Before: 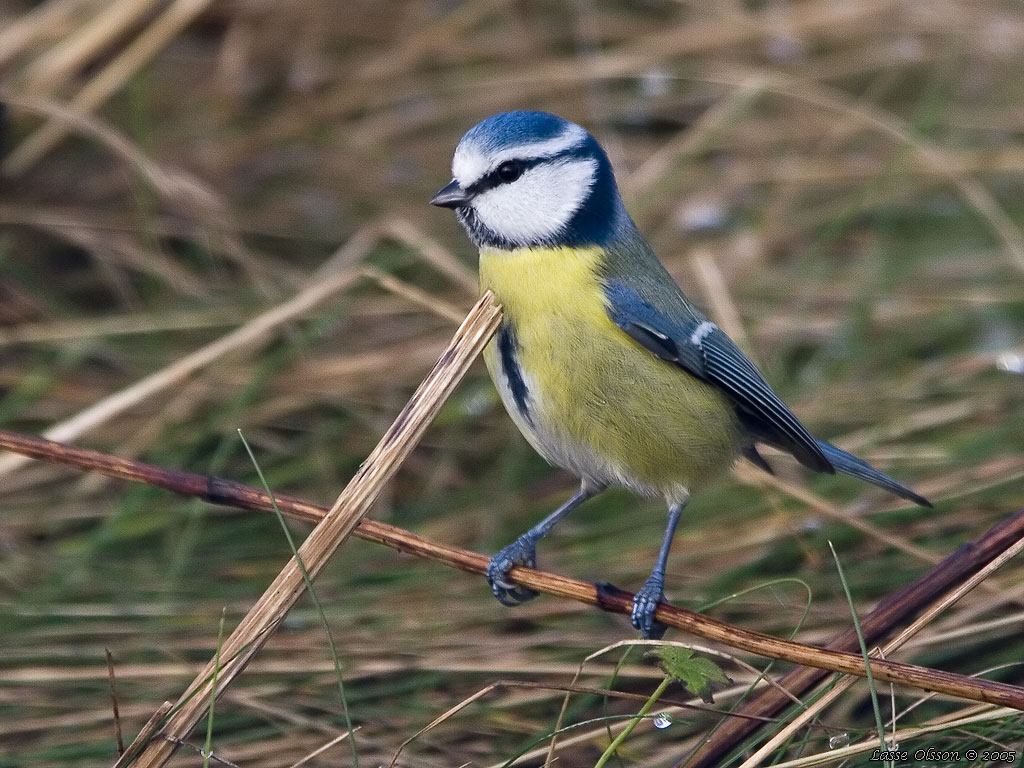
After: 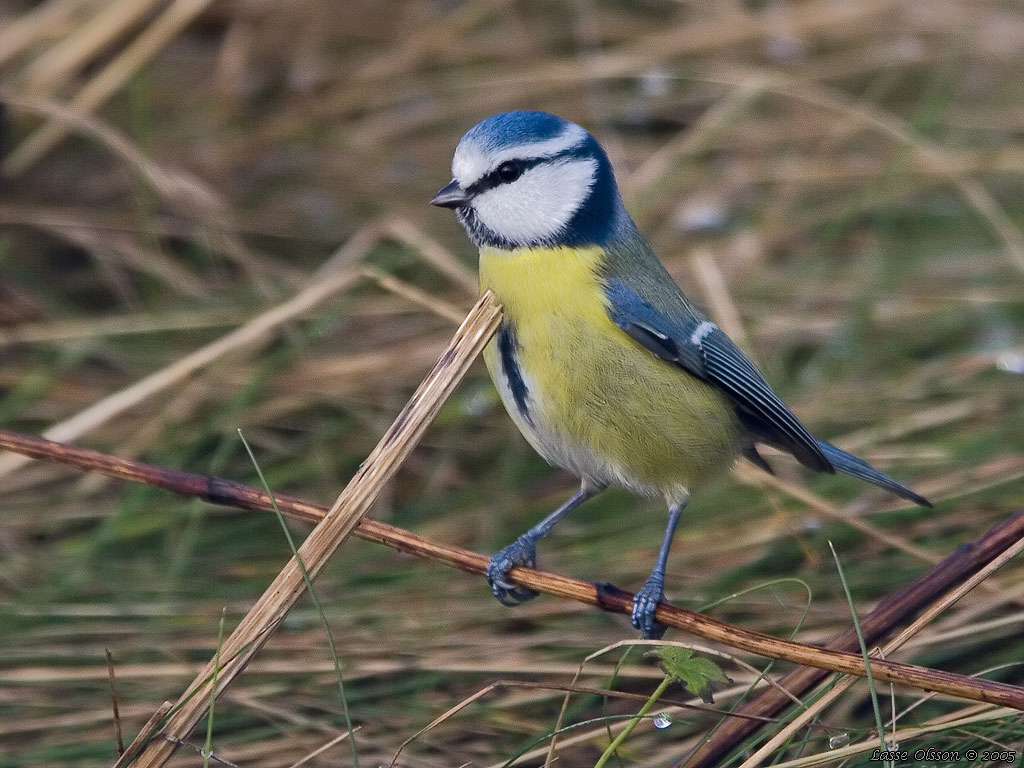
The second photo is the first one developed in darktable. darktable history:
shadows and highlights: shadows 25.65, highlights -70.13
